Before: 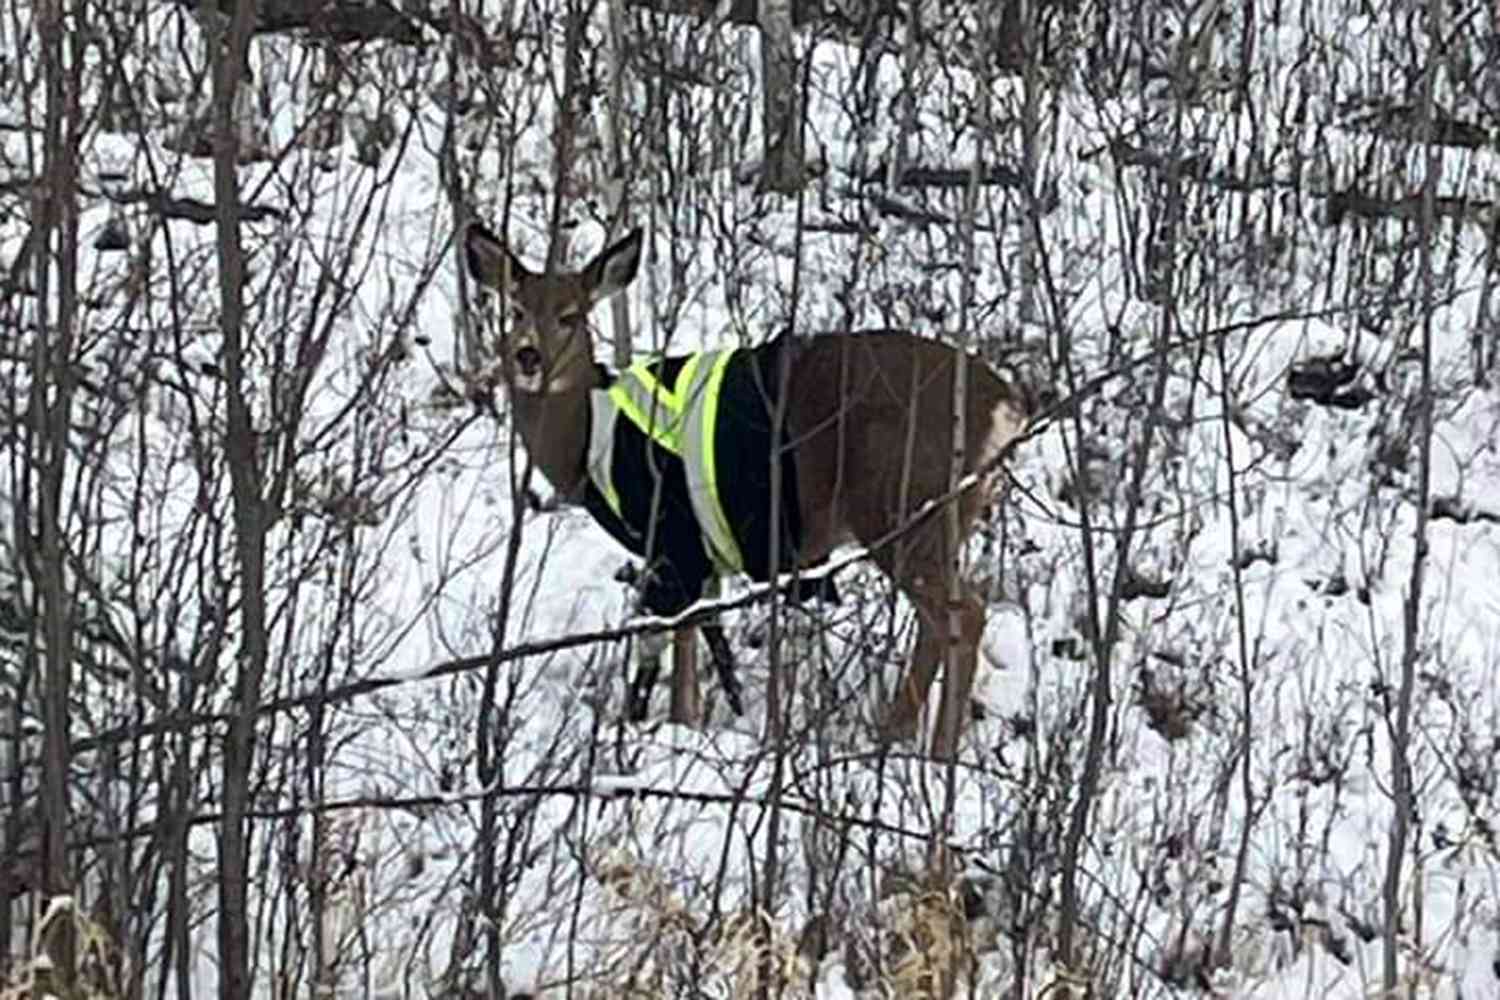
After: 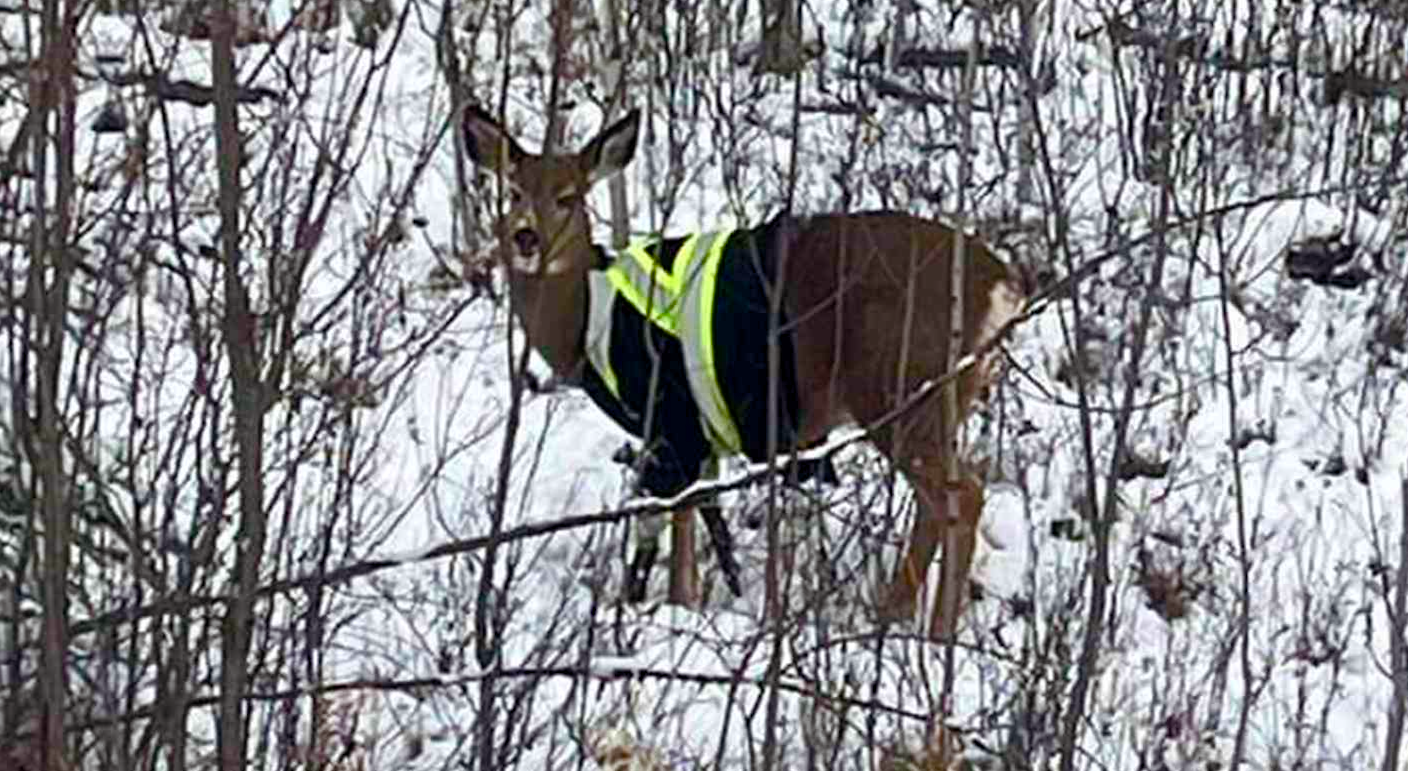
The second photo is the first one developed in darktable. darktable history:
crop and rotate: angle 0.113°, top 11.844%, right 5.817%, bottom 10.733%
color balance rgb: shadows lift › chroma 1.027%, shadows lift › hue 29.47°, perceptual saturation grading › global saturation 20%, perceptual saturation grading › highlights -24.855%, perceptual saturation grading › shadows 49.588%, global vibrance 20%
